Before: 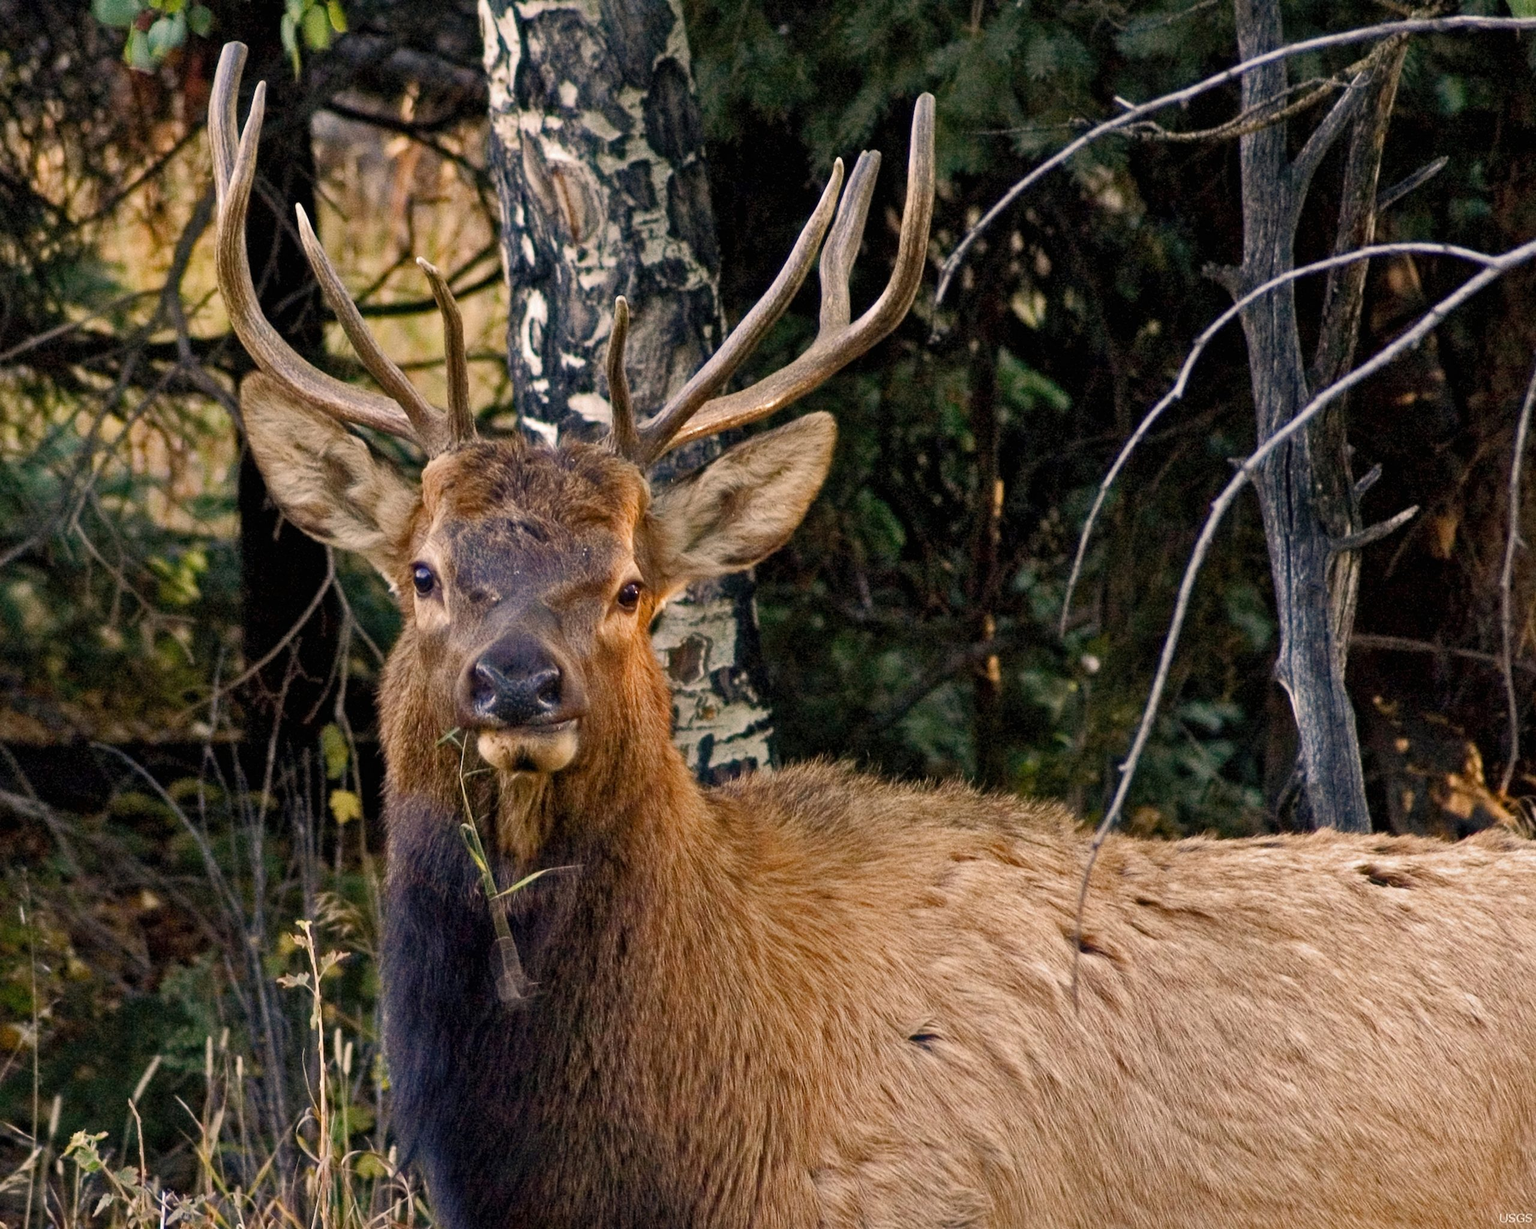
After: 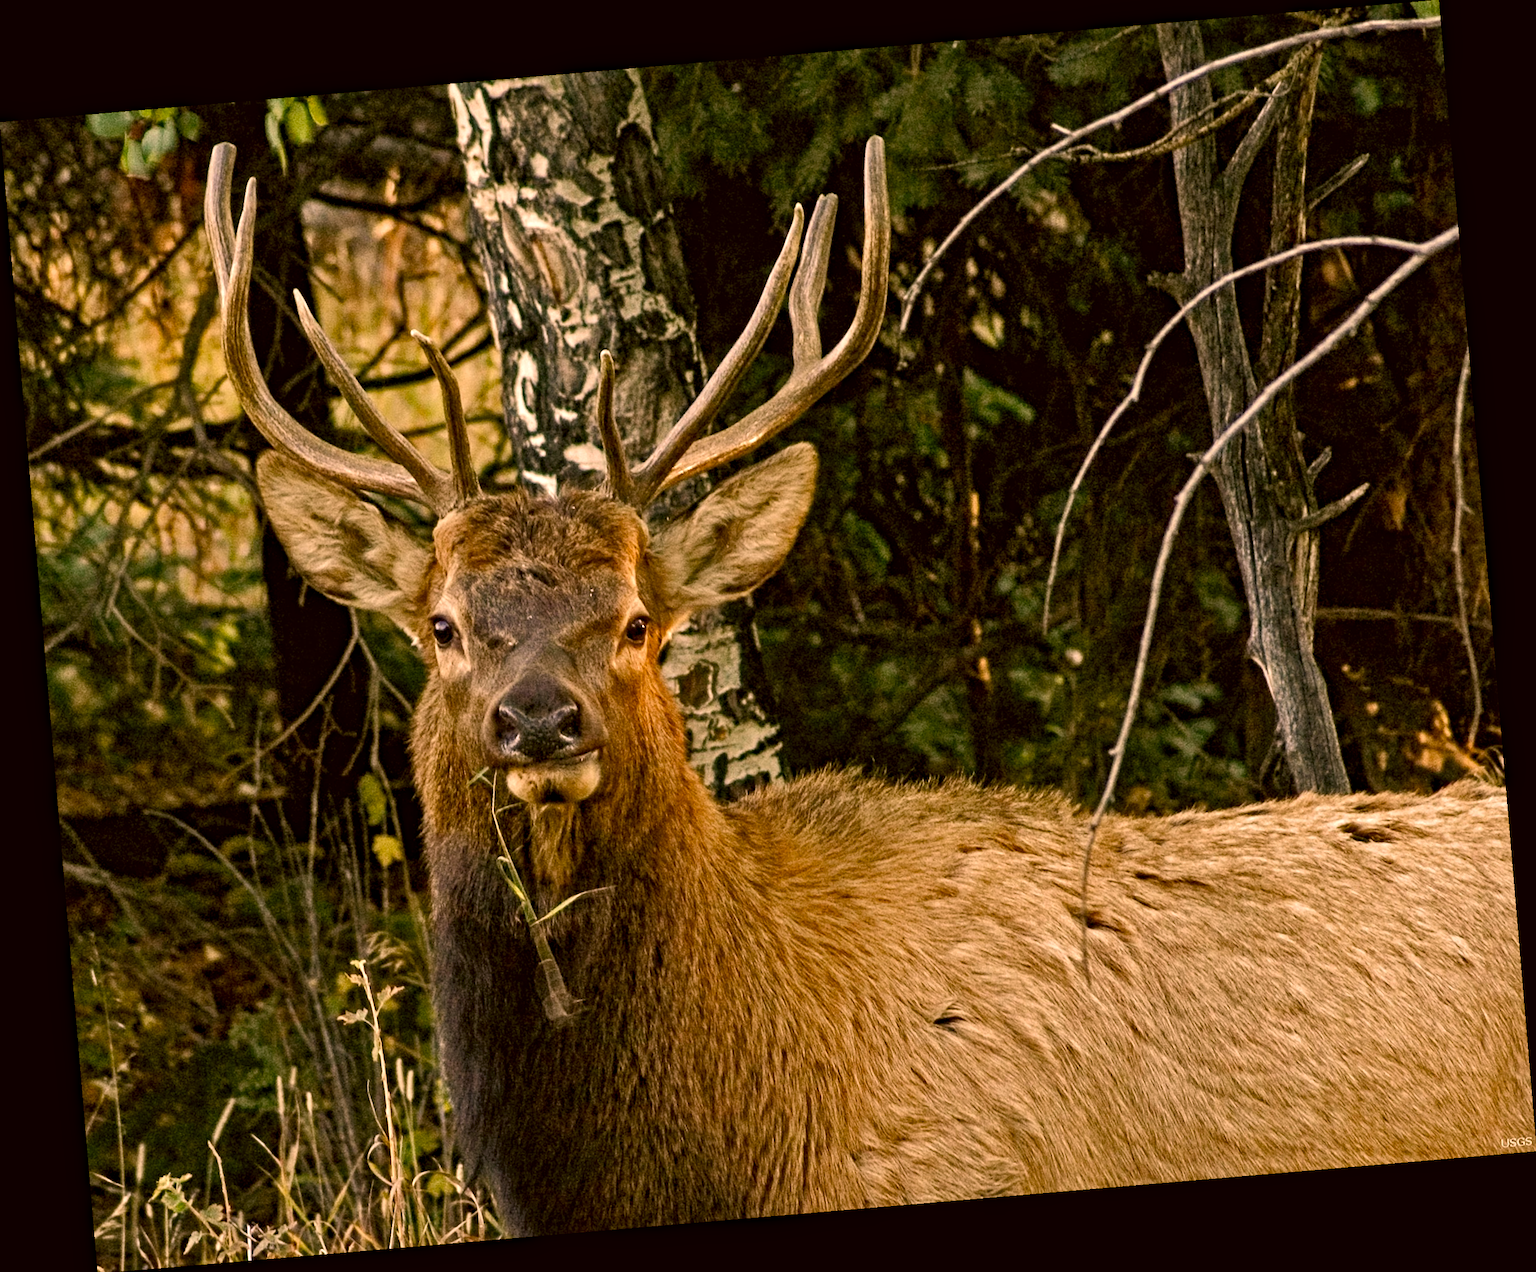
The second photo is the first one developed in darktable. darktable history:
rotate and perspective: rotation -4.86°, automatic cropping off
color correction: highlights a* 8.98, highlights b* 15.09, shadows a* -0.49, shadows b* 26.52
contrast equalizer: y [[0.5, 0.501, 0.525, 0.597, 0.58, 0.514], [0.5 ×6], [0.5 ×6], [0 ×6], [0 ×6]]
